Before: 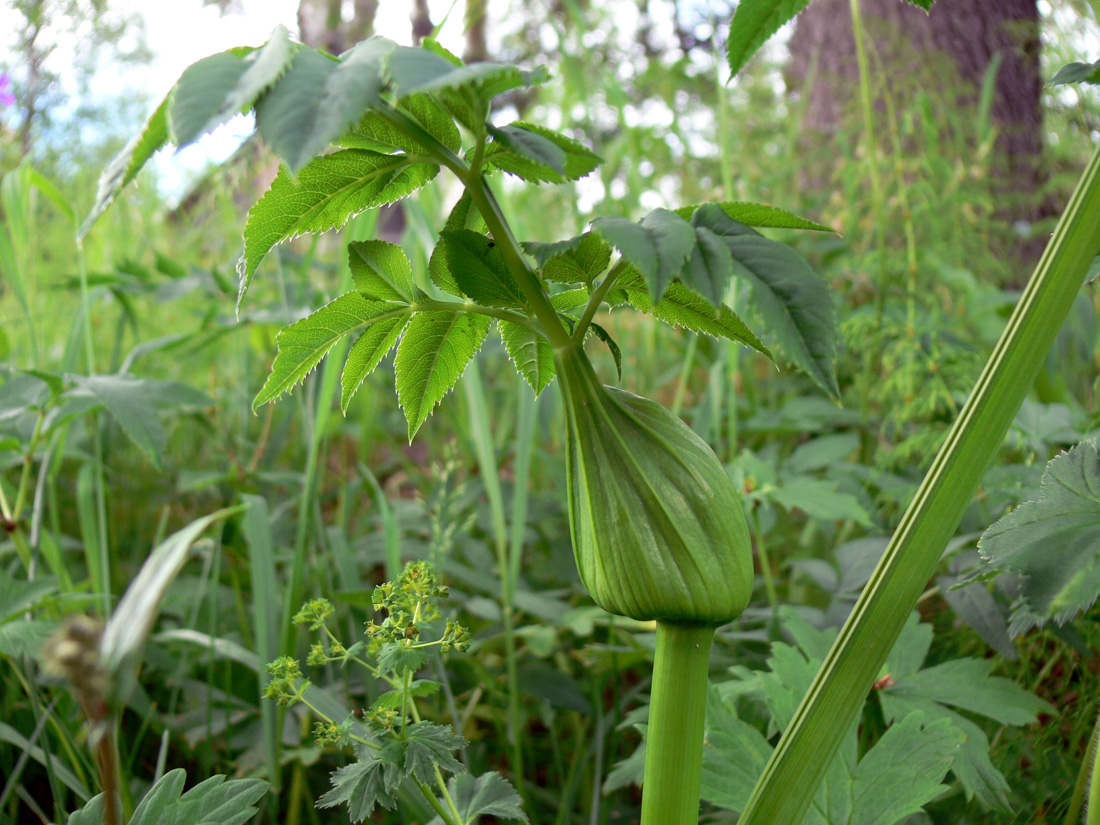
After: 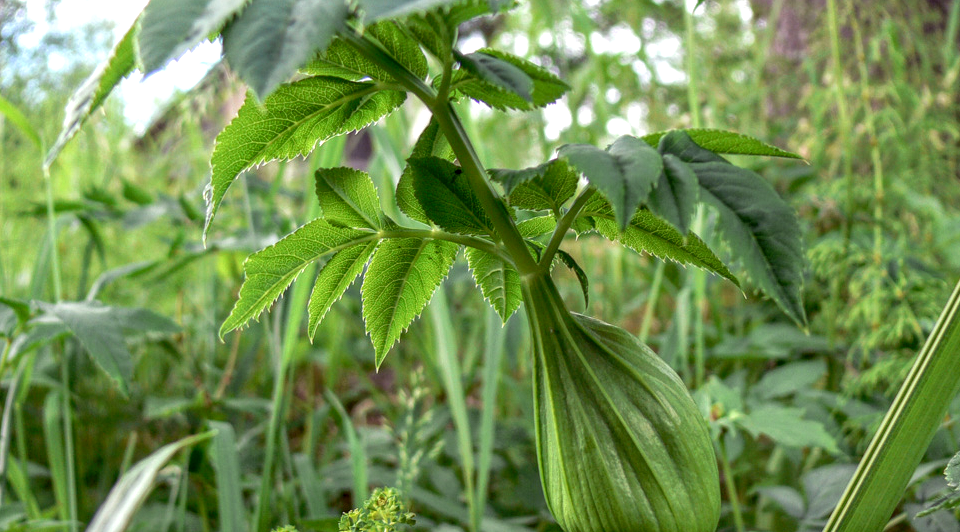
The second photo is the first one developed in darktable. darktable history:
crop: left 3.015%, top 8.969%, right 9.647%, bottom 26.457%
local contrast: highlights 100%, shadows 100%, detail 200%, midtone range 0.2
